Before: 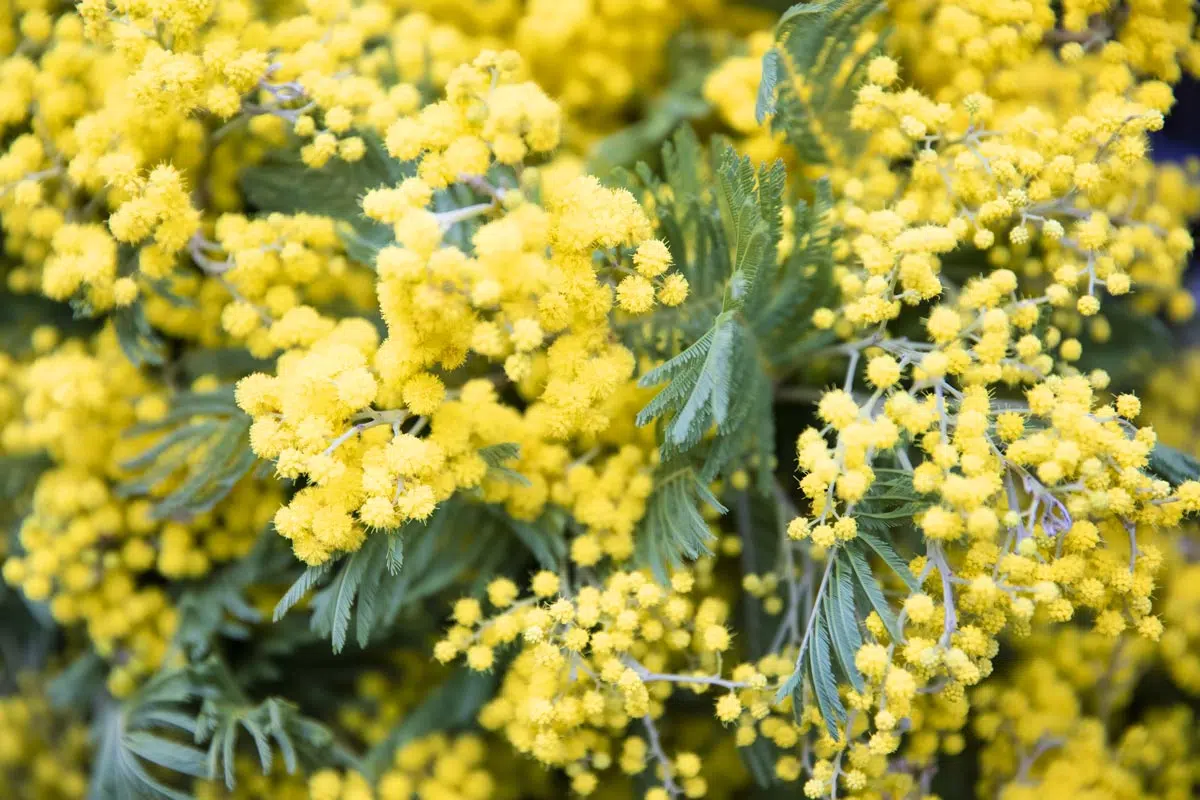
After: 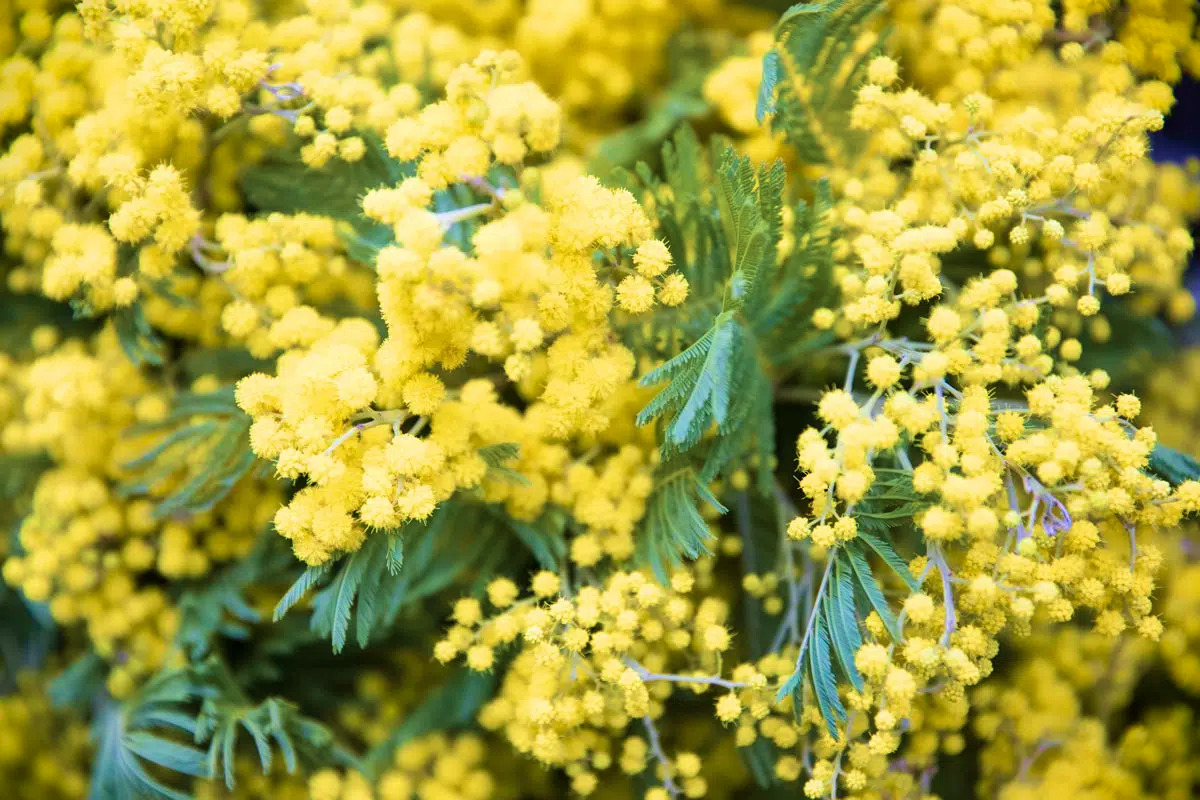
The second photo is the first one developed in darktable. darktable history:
vignetting: fall-off start 99.99%, brightness -0.993, saturation 0.494
velvia: strength 66.95%, mid-tones bias 0.979
